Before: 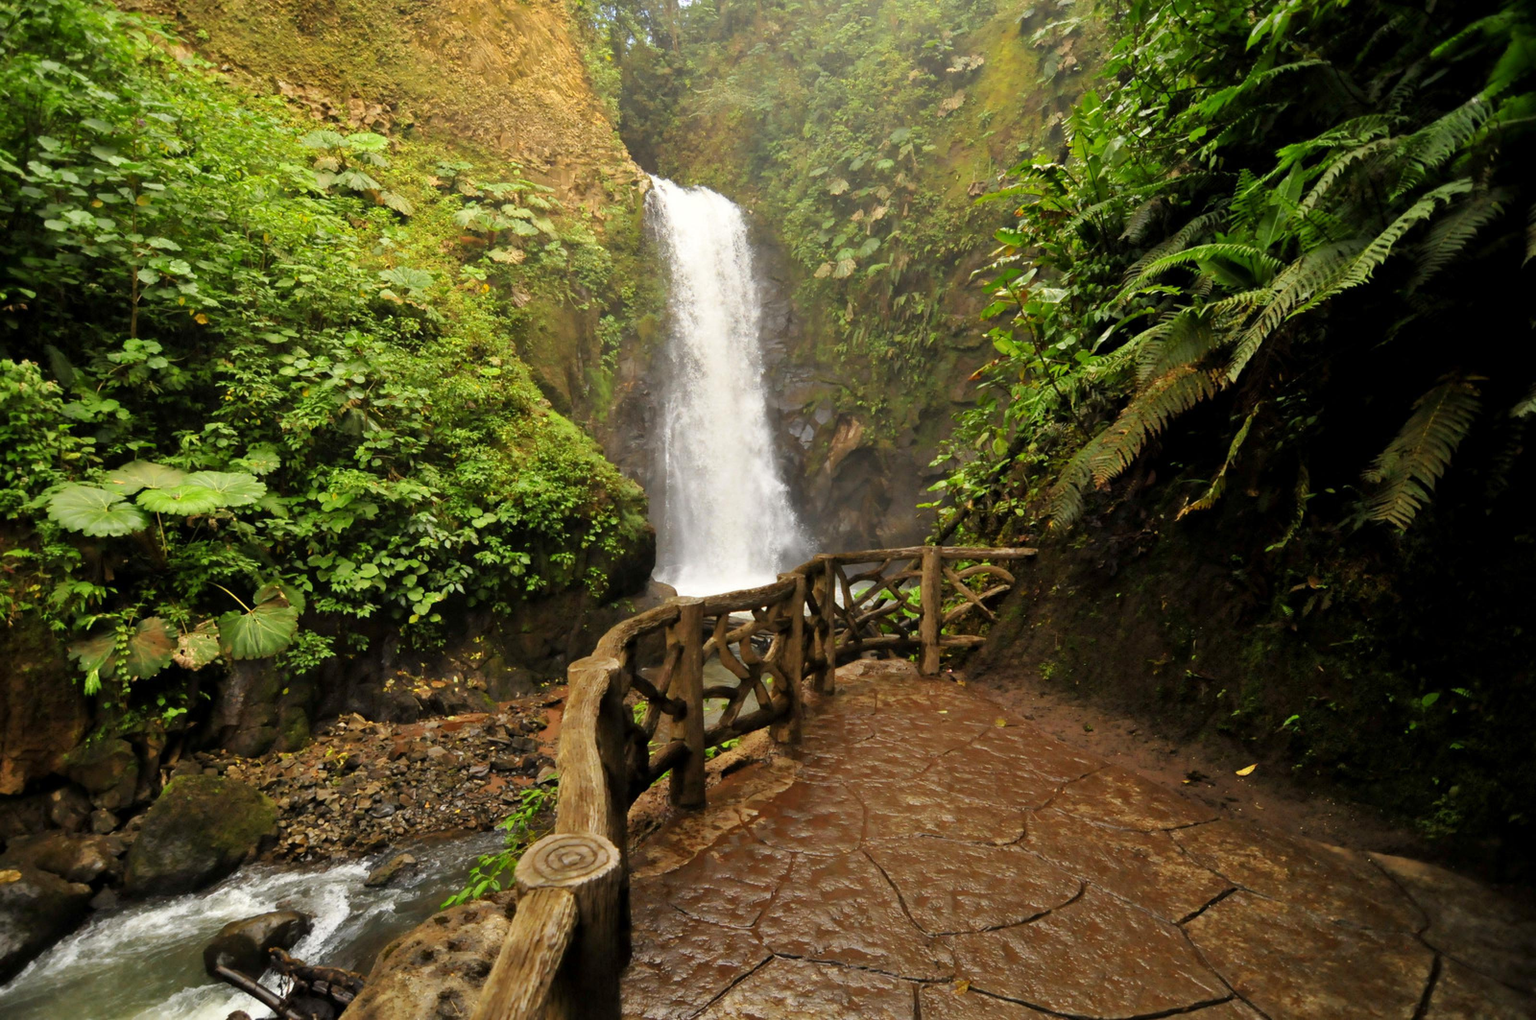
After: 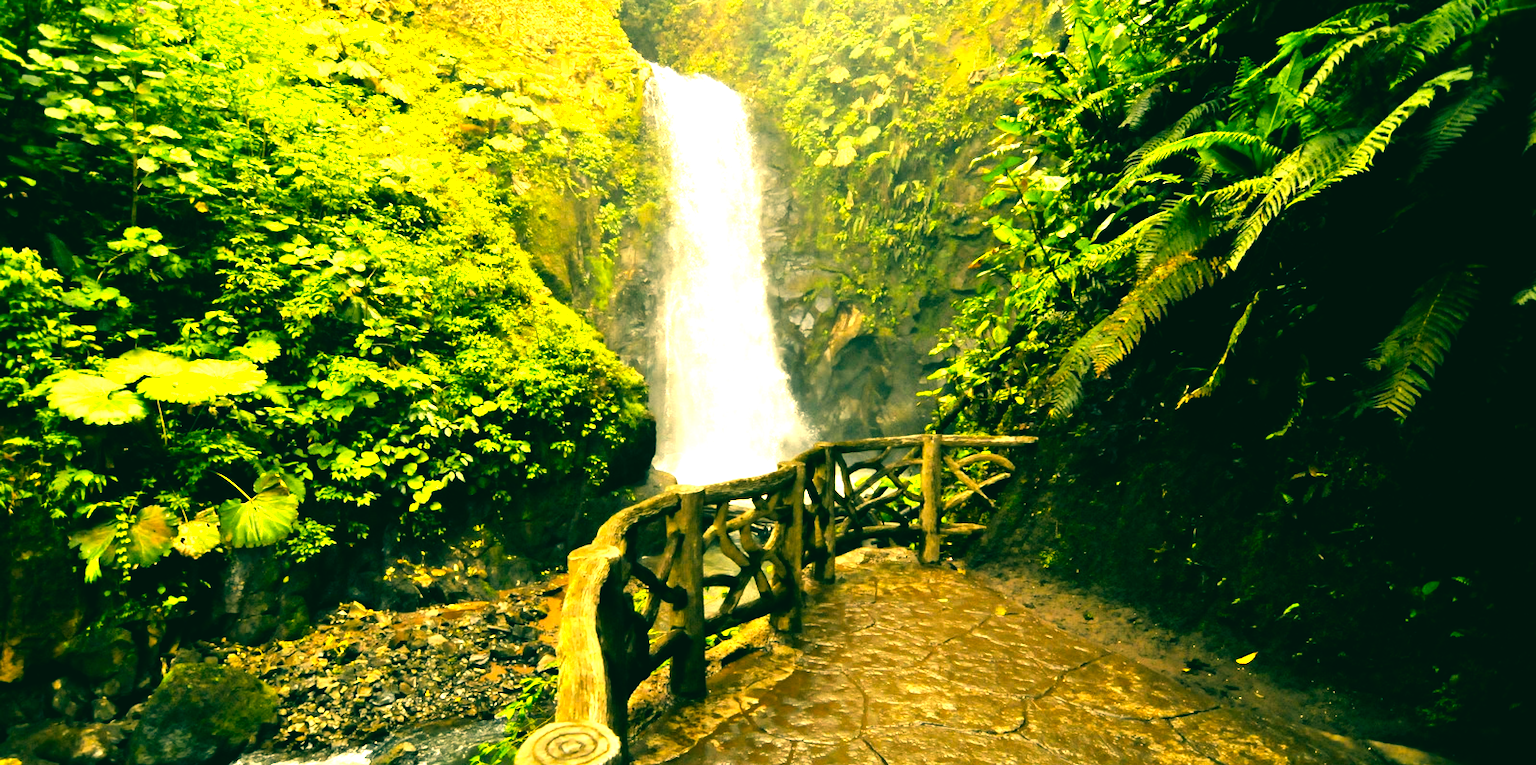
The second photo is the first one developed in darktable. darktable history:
exposure: black level correction 0, exposure 1.099 EV, compensate exposure bias true, compensate highlight preservation false
crop: top 11.04%, bottom 13.947%
tone equalizer: -8 EV -0.774 EV, -7 EV -0.718 EV, -6 EV -0.626 EV, -5 EV -0.4 EV, -3 EV 0.366 EV, -2 EV 0.6 EV, -1 EV 0.697 EV, +0 EV 0.756 EV, edges refinement/feathering 500, mask exposure compensation -1.57 EV, preserve details no
color correction: highlights a* 2.2, highlights b* 34.47, shadows a* -36.13, shadows b* -5.93
